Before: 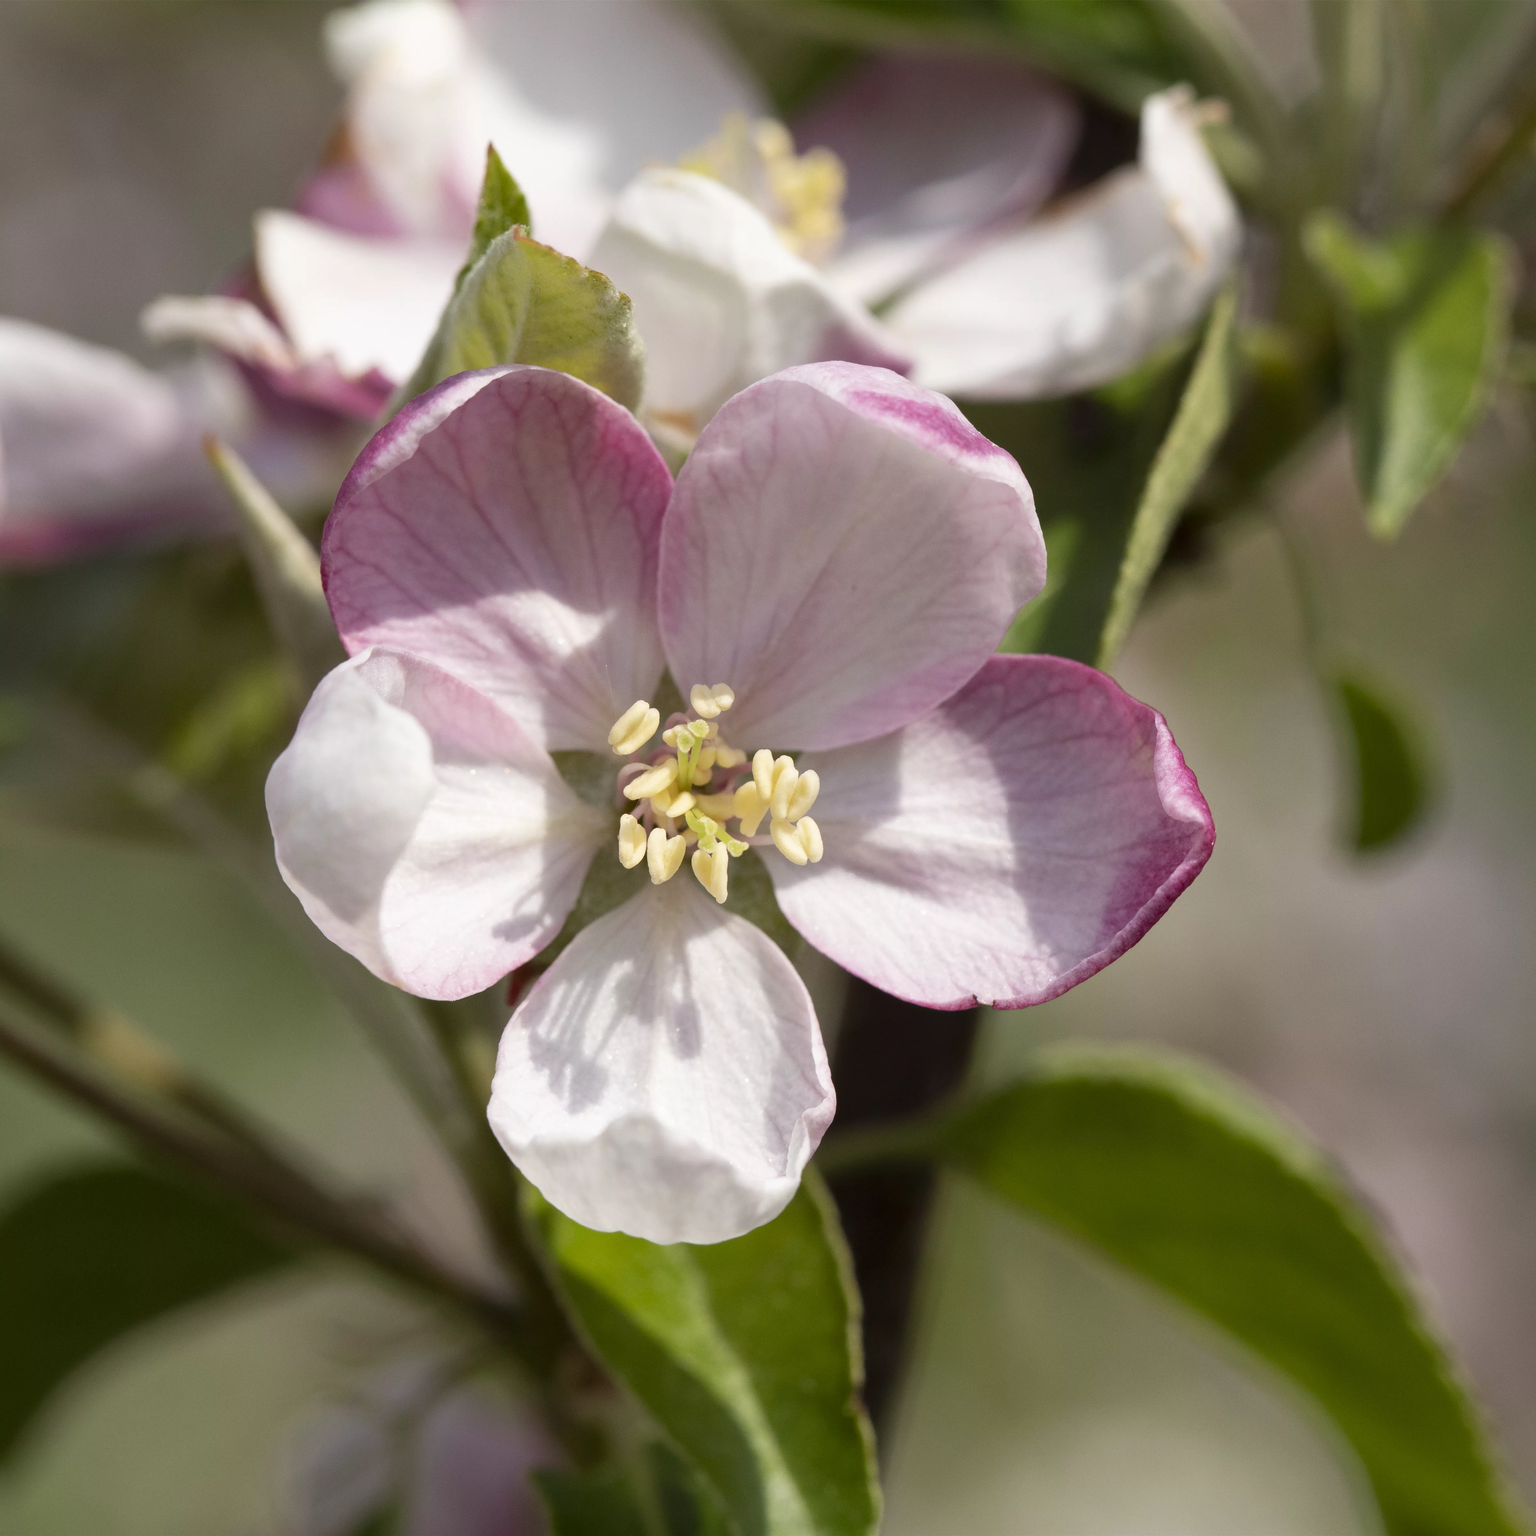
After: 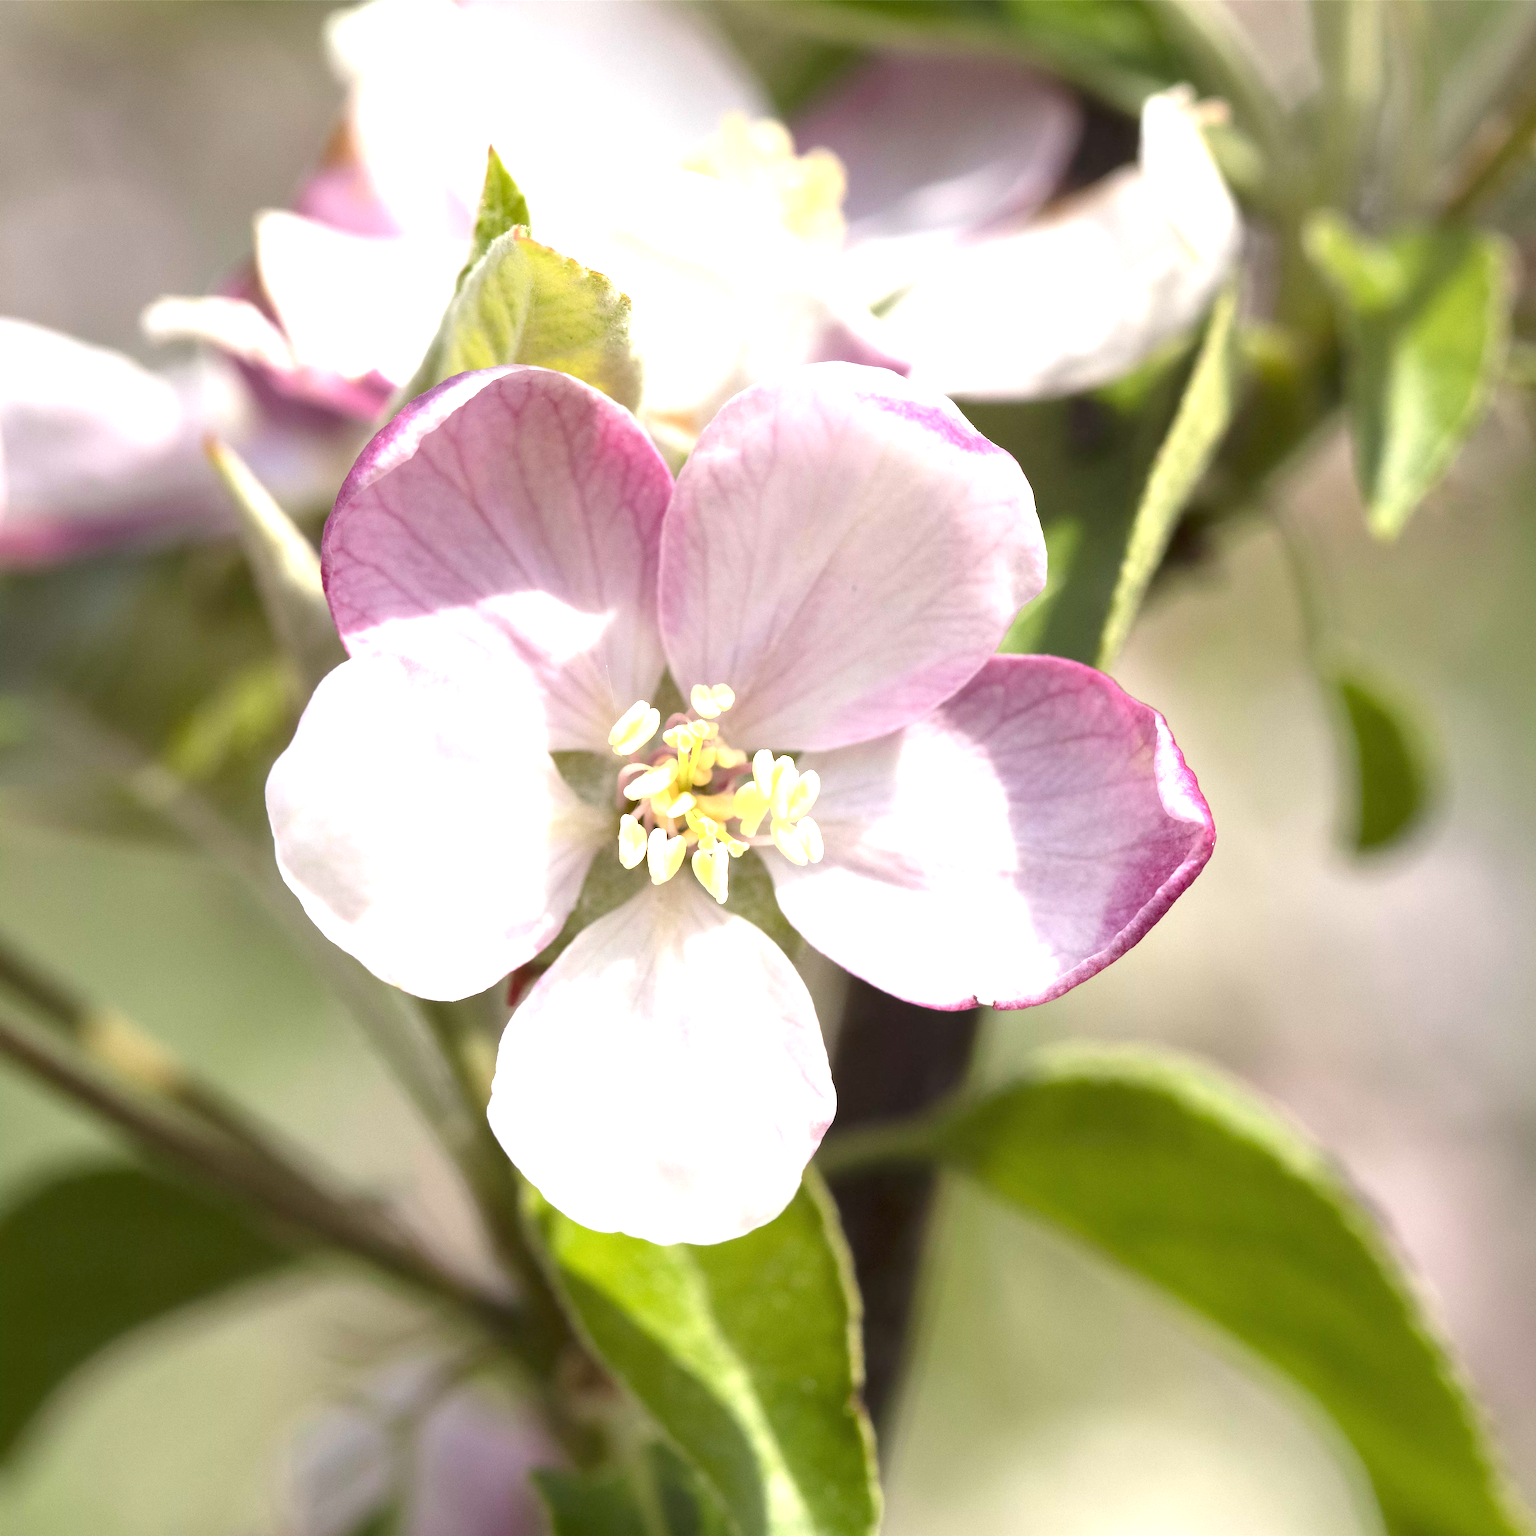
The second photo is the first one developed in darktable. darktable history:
exposure: black level correction 0, exposure 1.38 EV, compensate highlight preservation false
